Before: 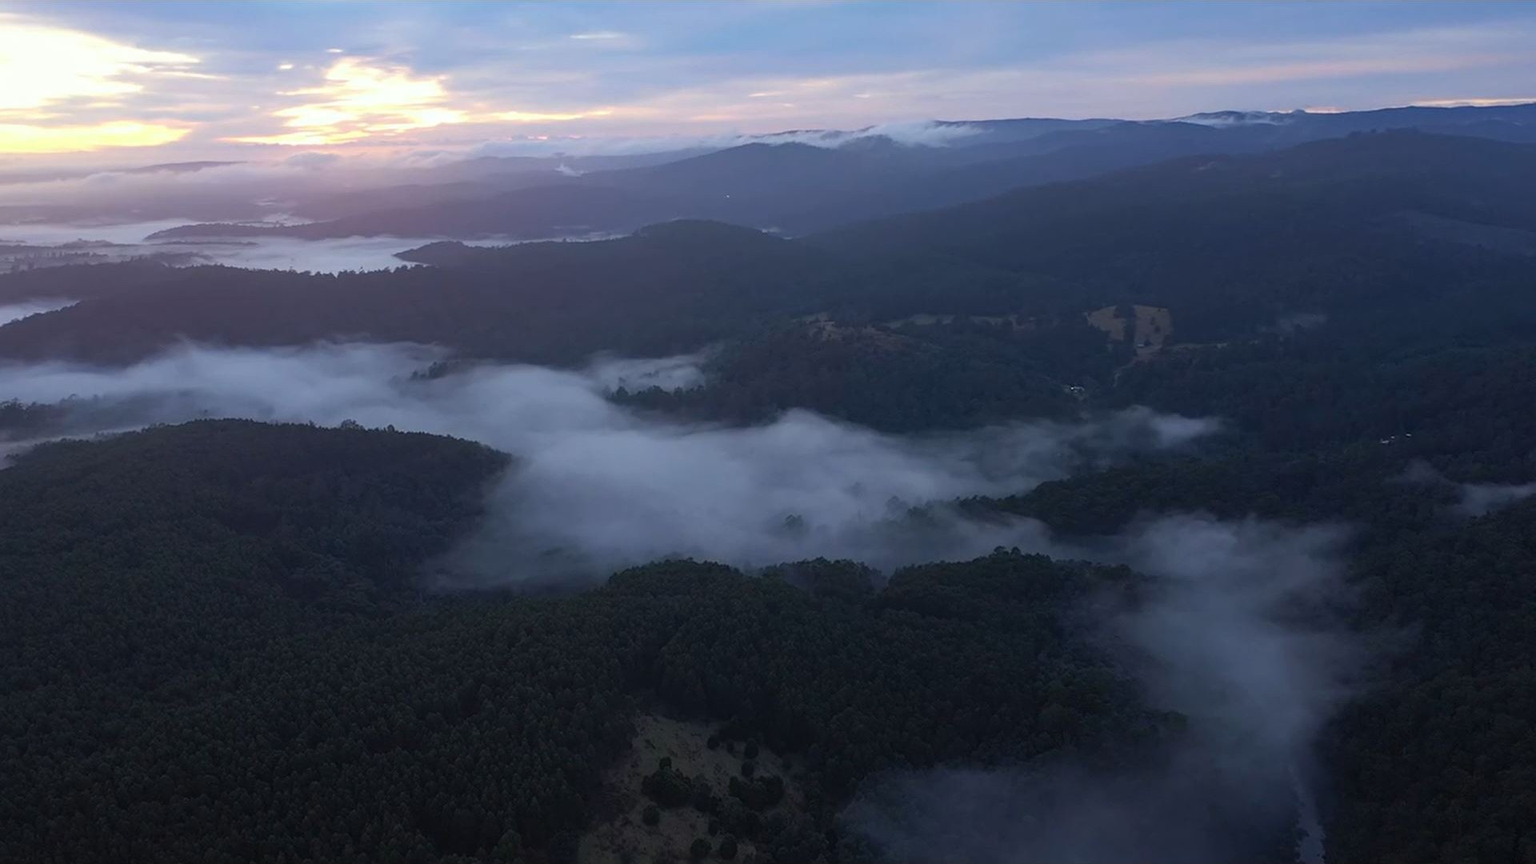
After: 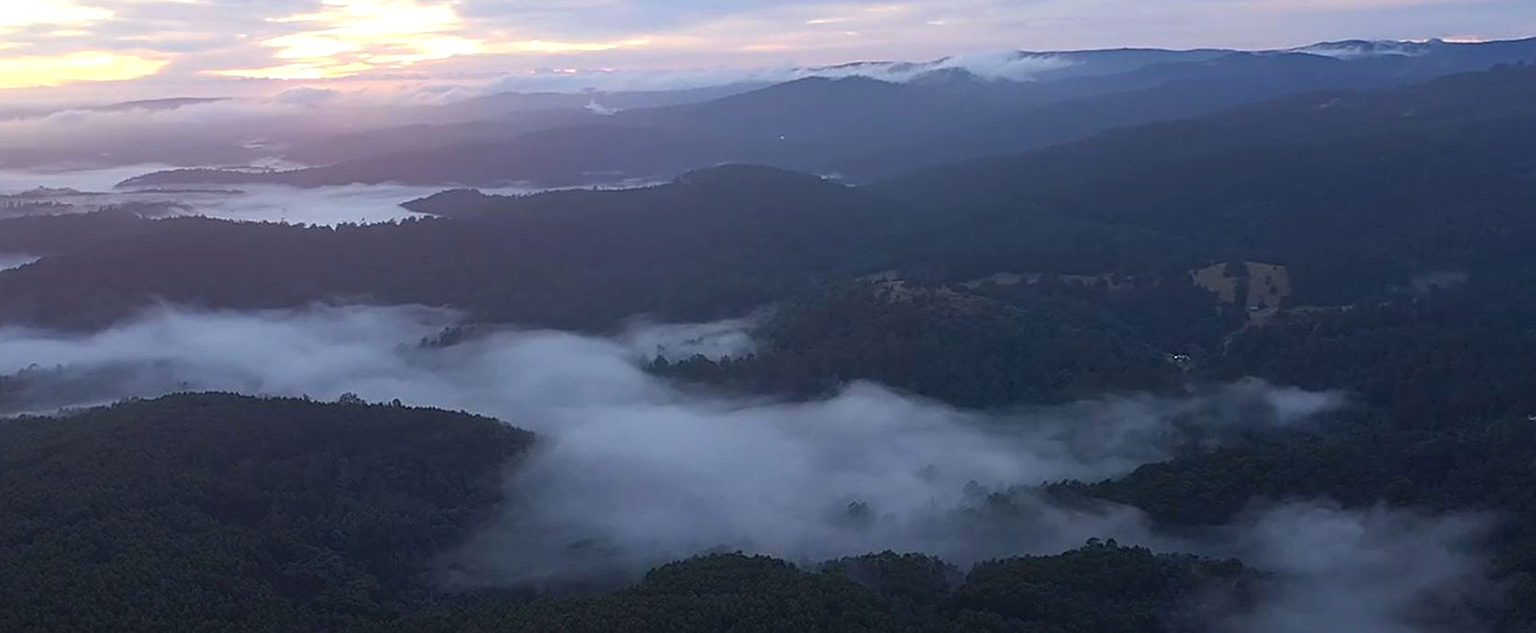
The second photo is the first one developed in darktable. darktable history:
crop: left 2.912%, top 8.883%, right 9.628%, bottom 26.983%
exposure: exposure 0.154 EV, compensate highlight preservation false
sharpen: on, module defaults
